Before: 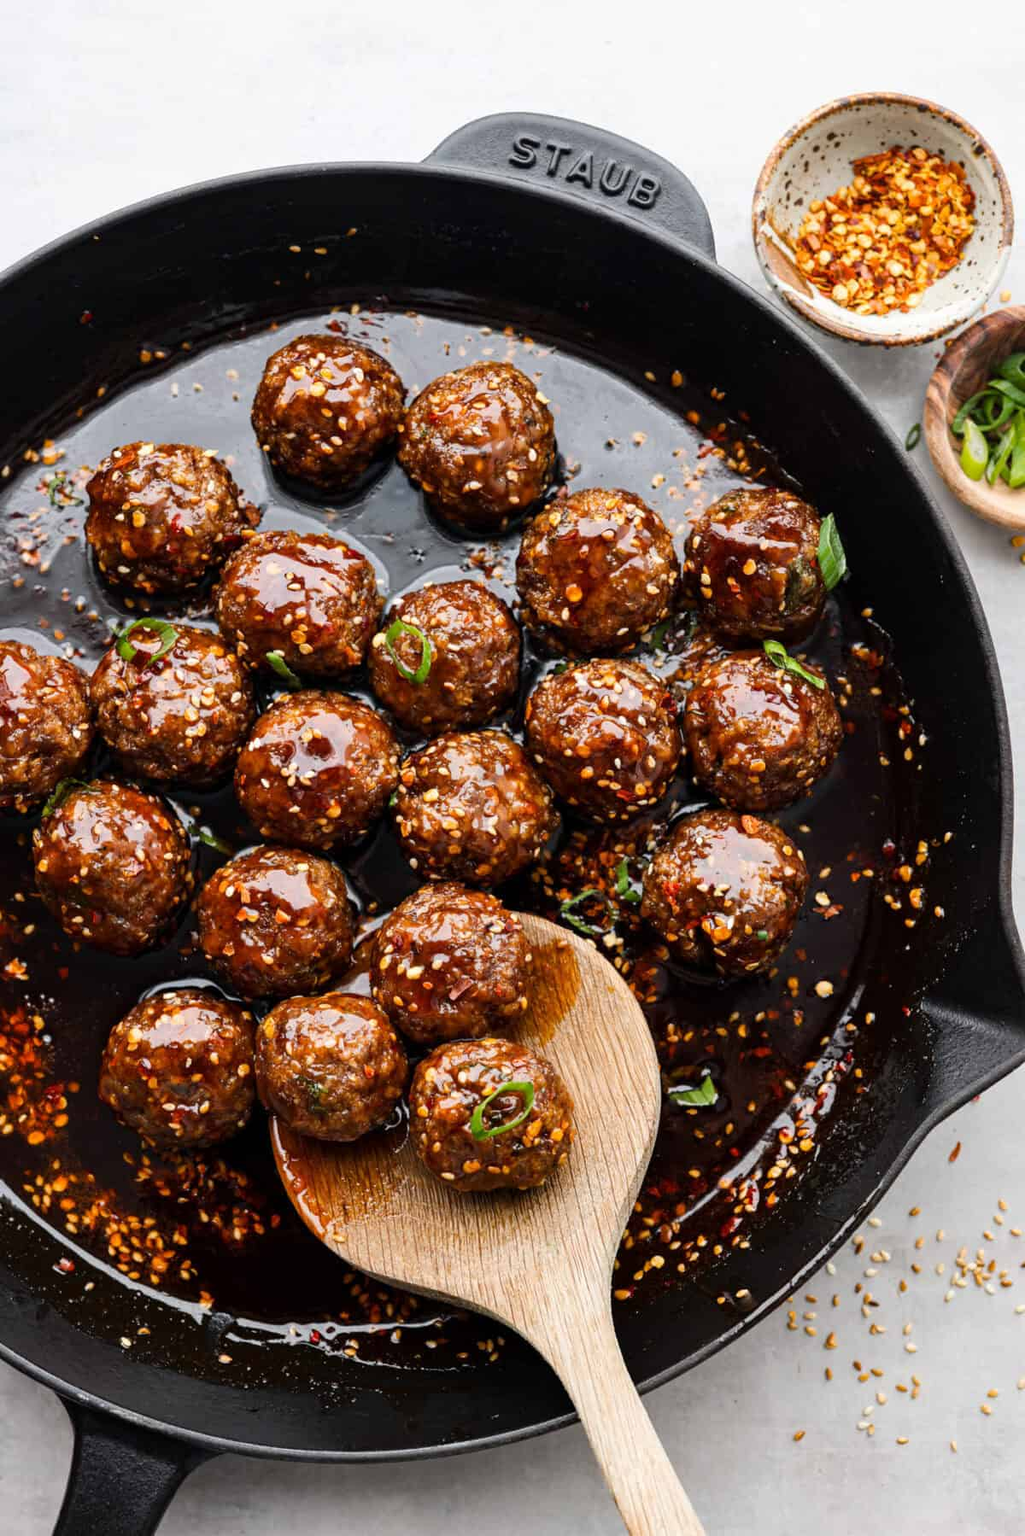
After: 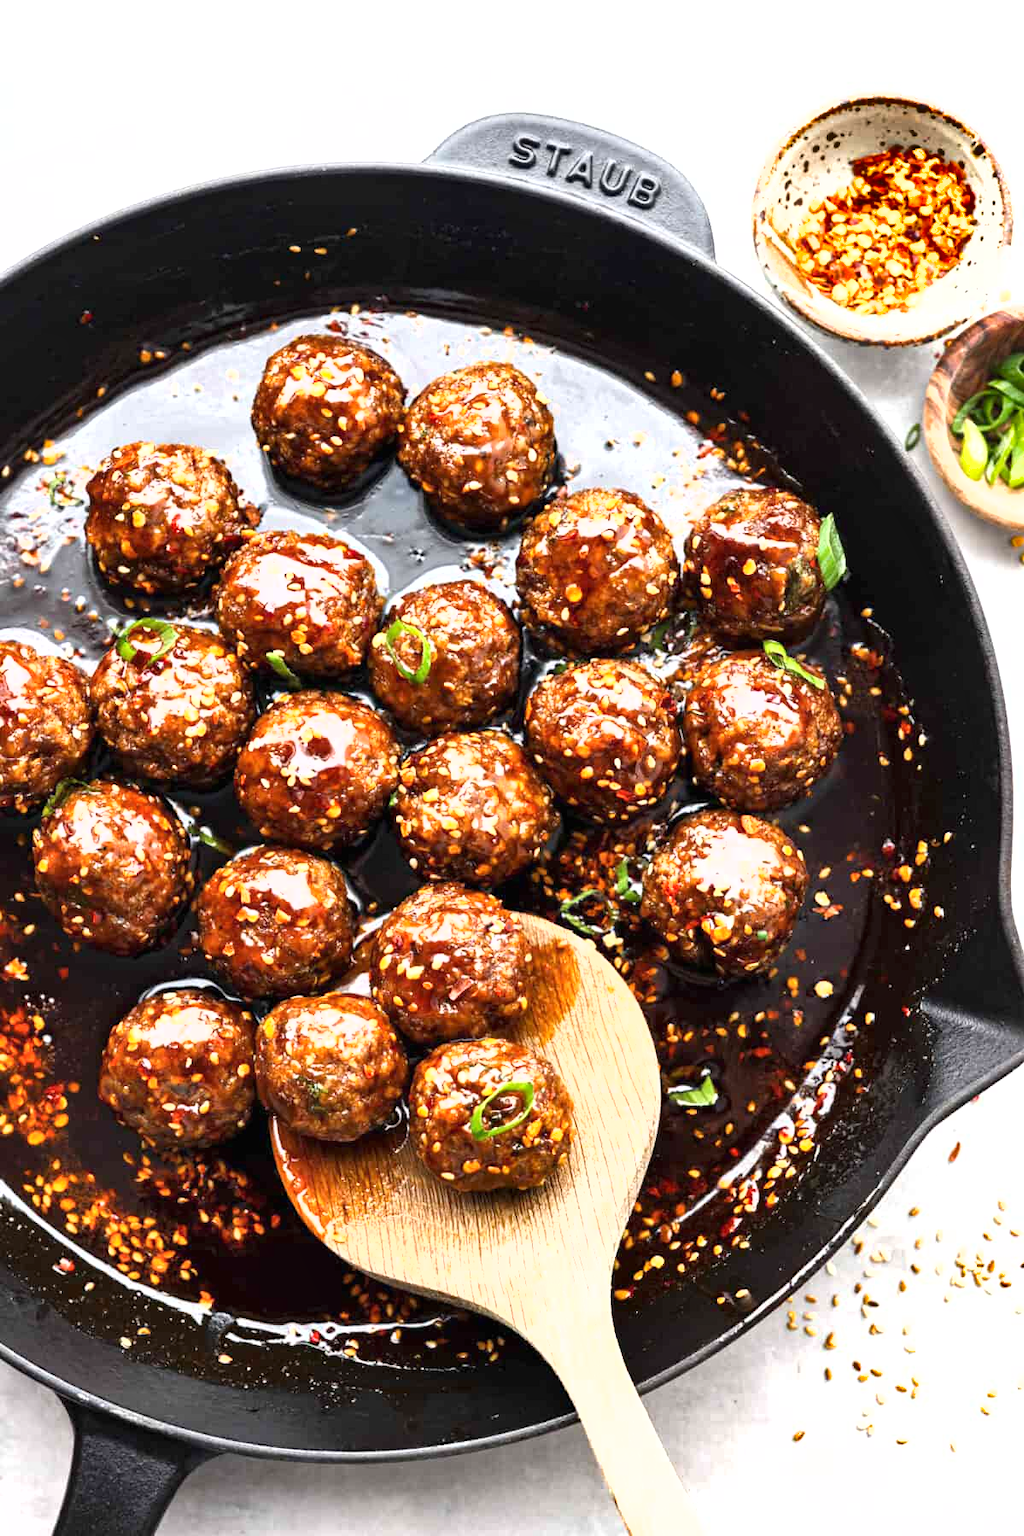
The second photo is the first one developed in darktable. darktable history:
exposure: black level correction 0, exposure 1.096 EV, compensate exposure bias true, compensate highlight preservation false
shadows and highlights: soften with gaussian
